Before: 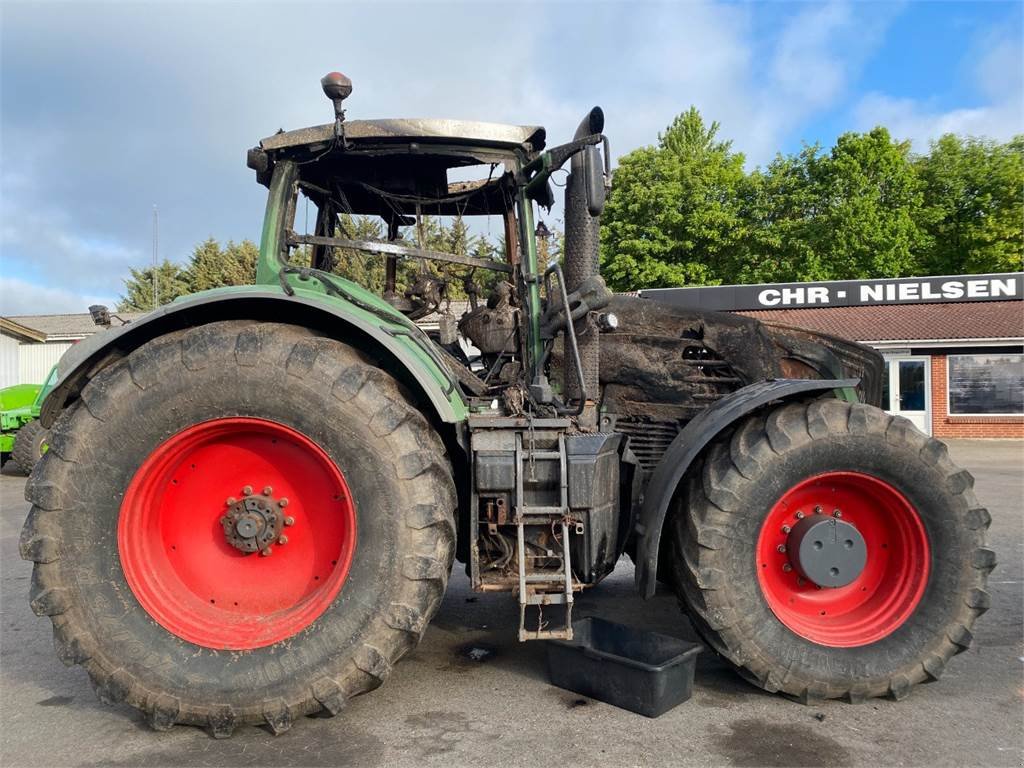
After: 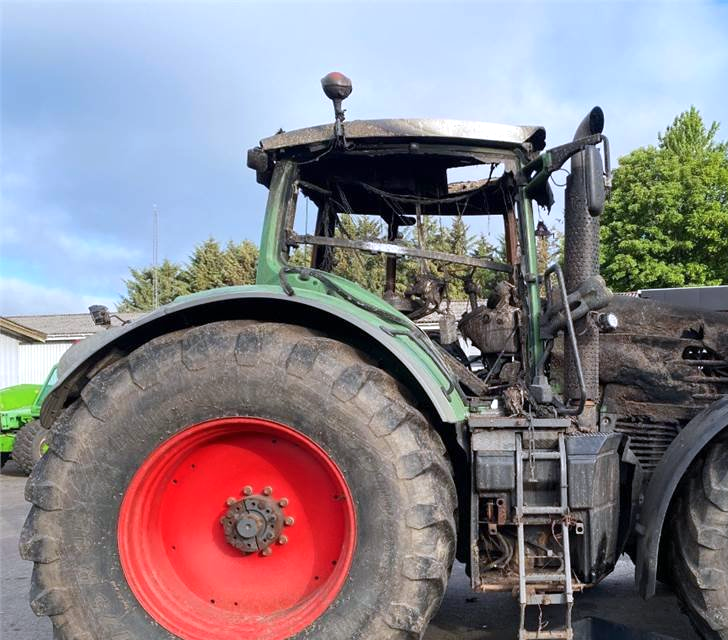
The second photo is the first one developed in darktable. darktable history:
crop: right 28.885%, bottom 16.626%
color calibration: illuminant as shot in camera, x 0.358, y 0.373, temperature 4628.91 K
exposure: exposure 0.2 EV, compensate highlight preservation false
